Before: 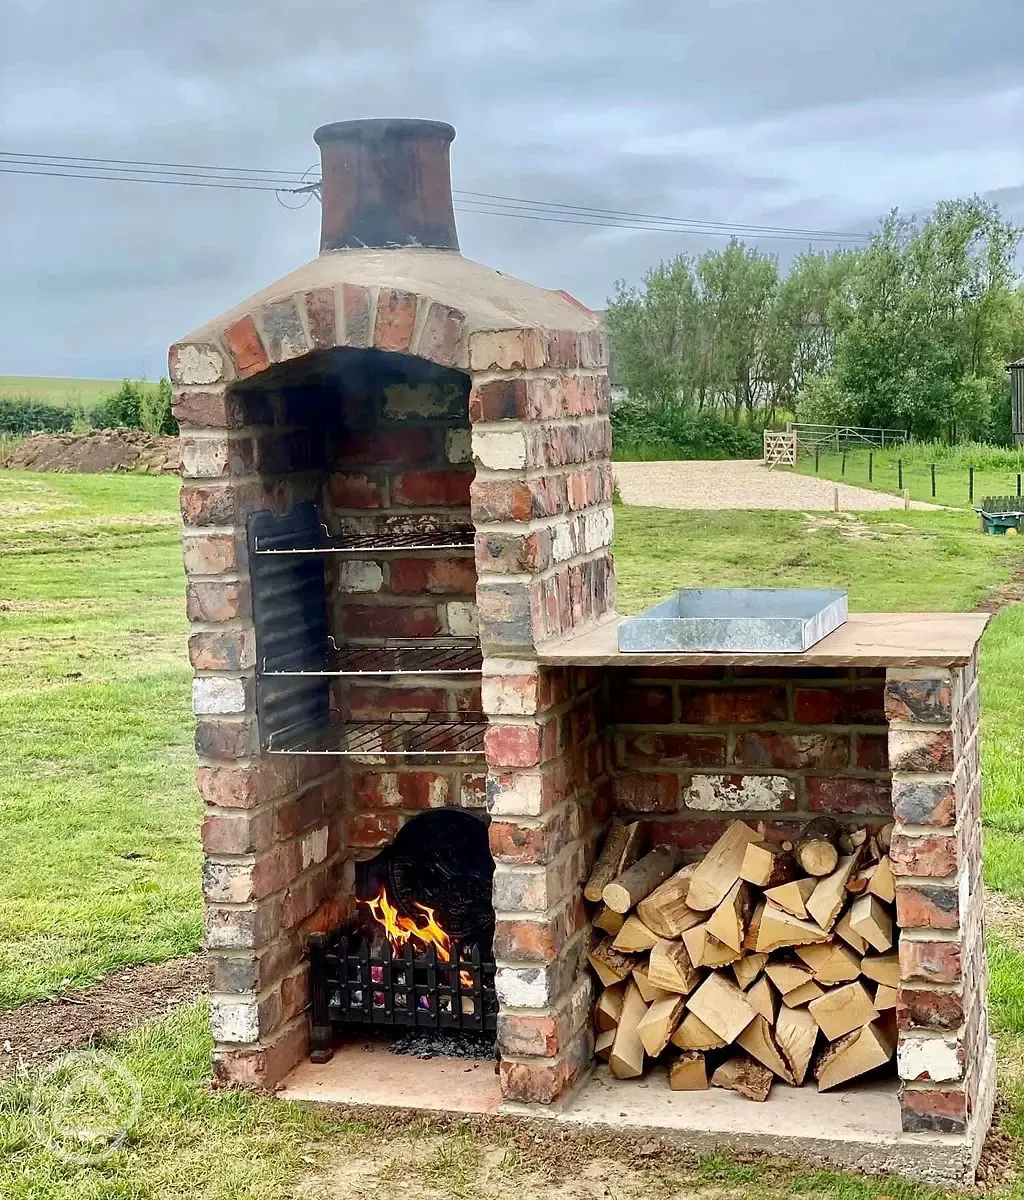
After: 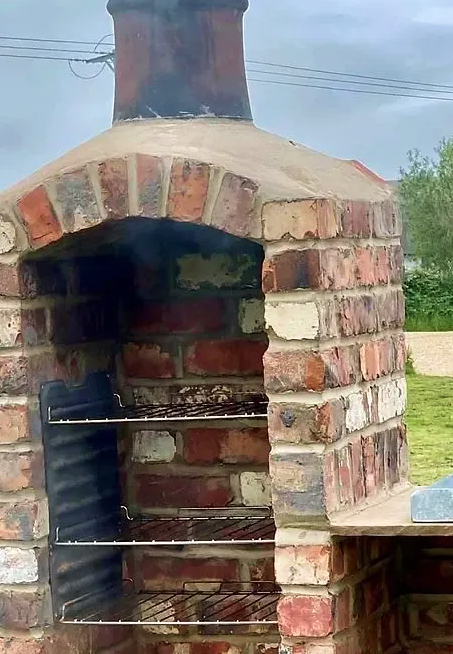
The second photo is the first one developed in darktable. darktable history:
tone equalizer: on, module defaults
crop: left 20.227%, top 10.856%, right 35.452%, bottom 34.587%
velvia: on, module defaults
